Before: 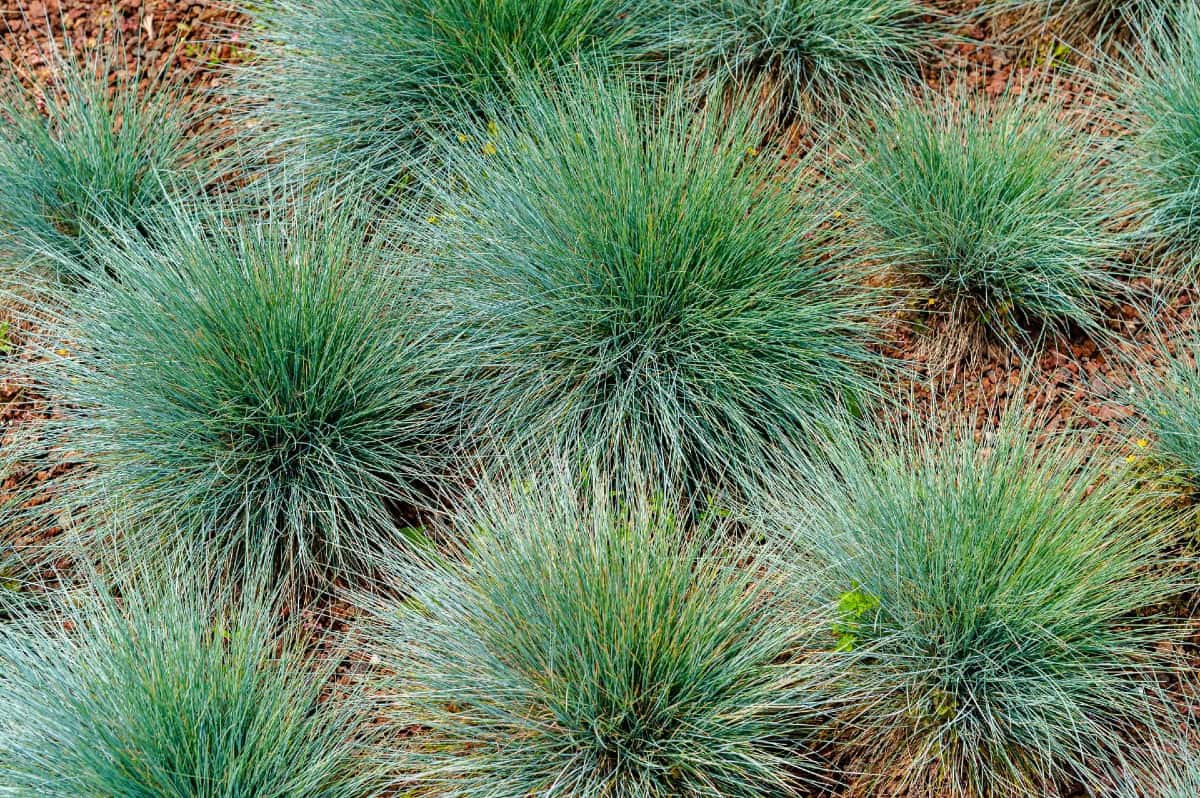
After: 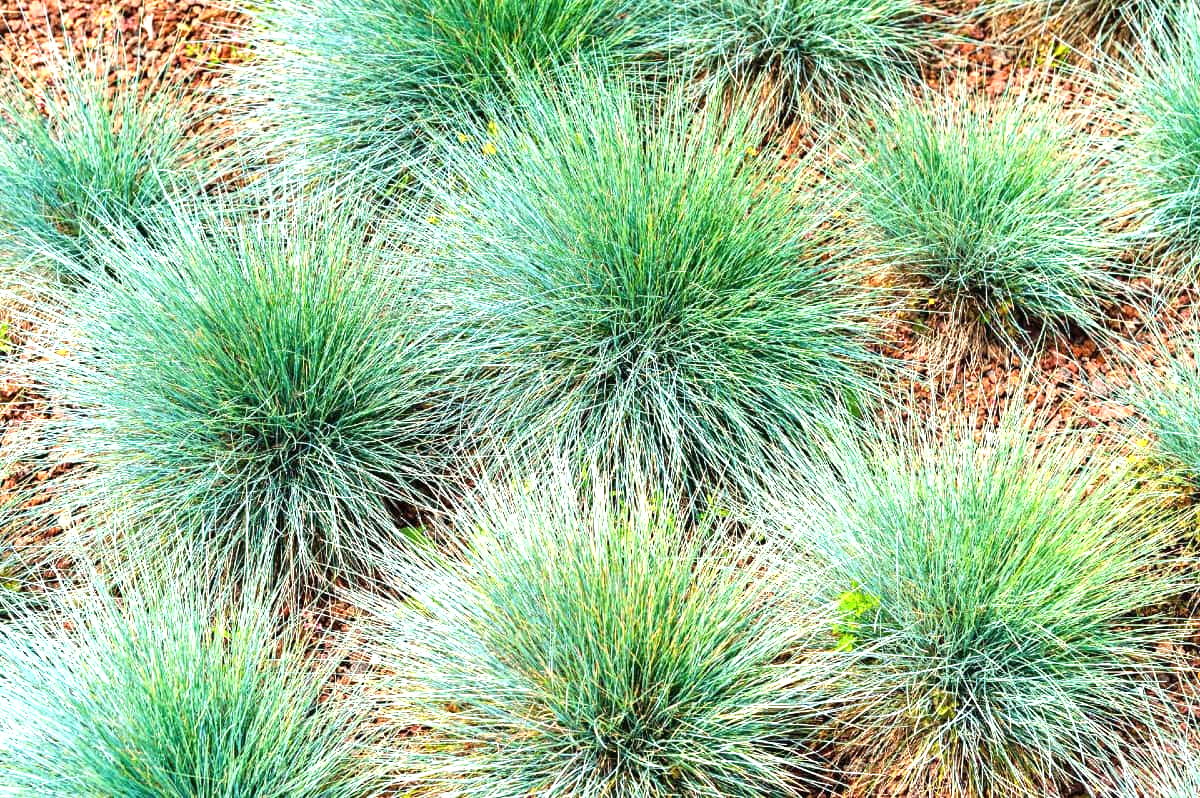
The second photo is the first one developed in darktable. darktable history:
exposure: black level correction 0, exposure 1.294 EV, compensate highlight preservation false
